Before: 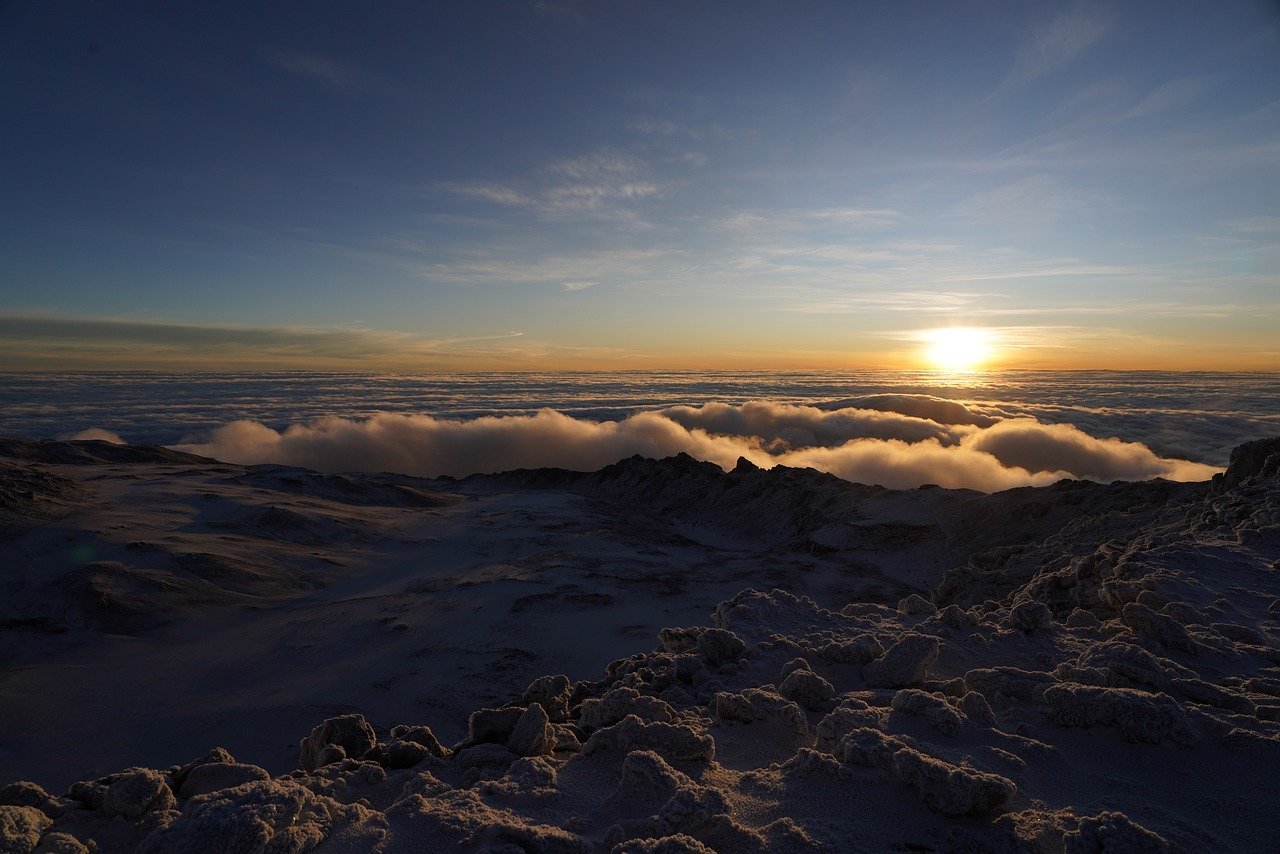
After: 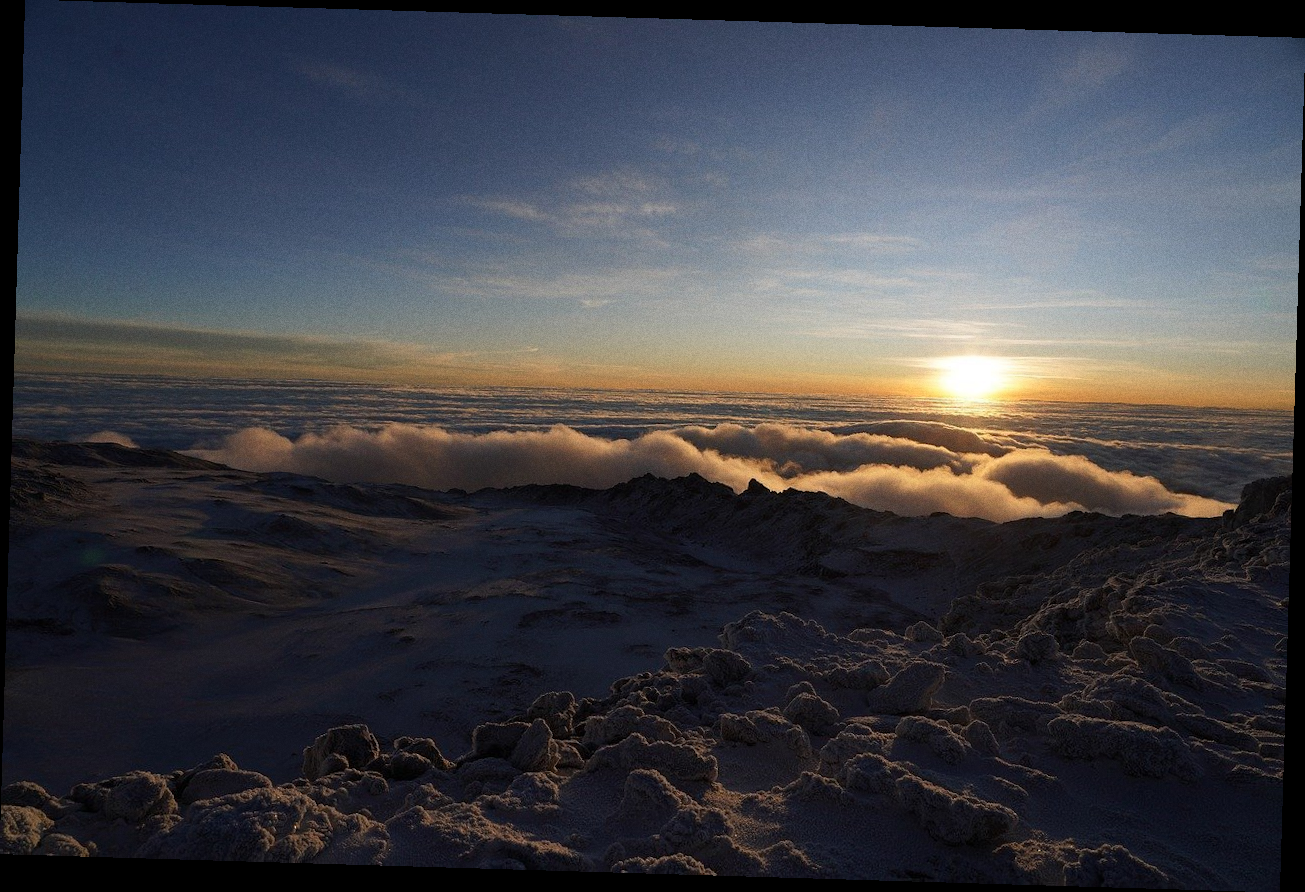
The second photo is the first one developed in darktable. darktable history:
color zones: curves: ch0 [(0.25, 0.5) (0.428, 0.473) (0.75, 0.5)]; ch1 [(0.243, 0.479) (0.398, 0.452) (0.75, 0.5)]
grain: coarseness 0.09 ISO
rotate and perspective: rotation 1.72°, automatic cropping off
